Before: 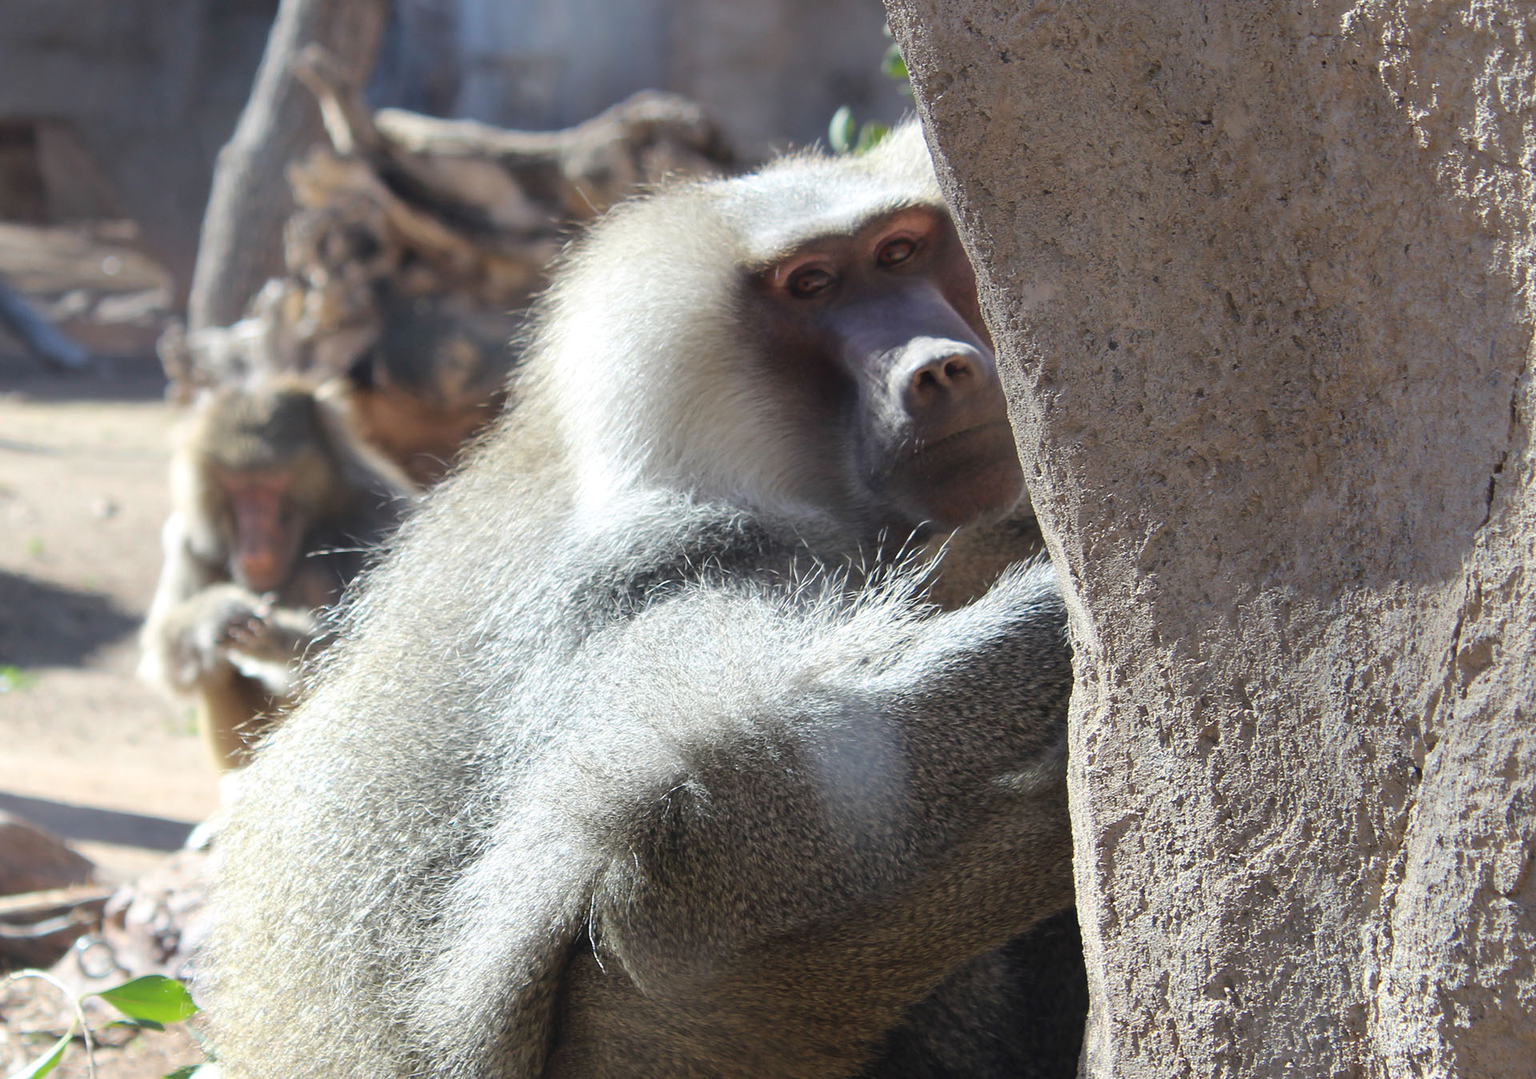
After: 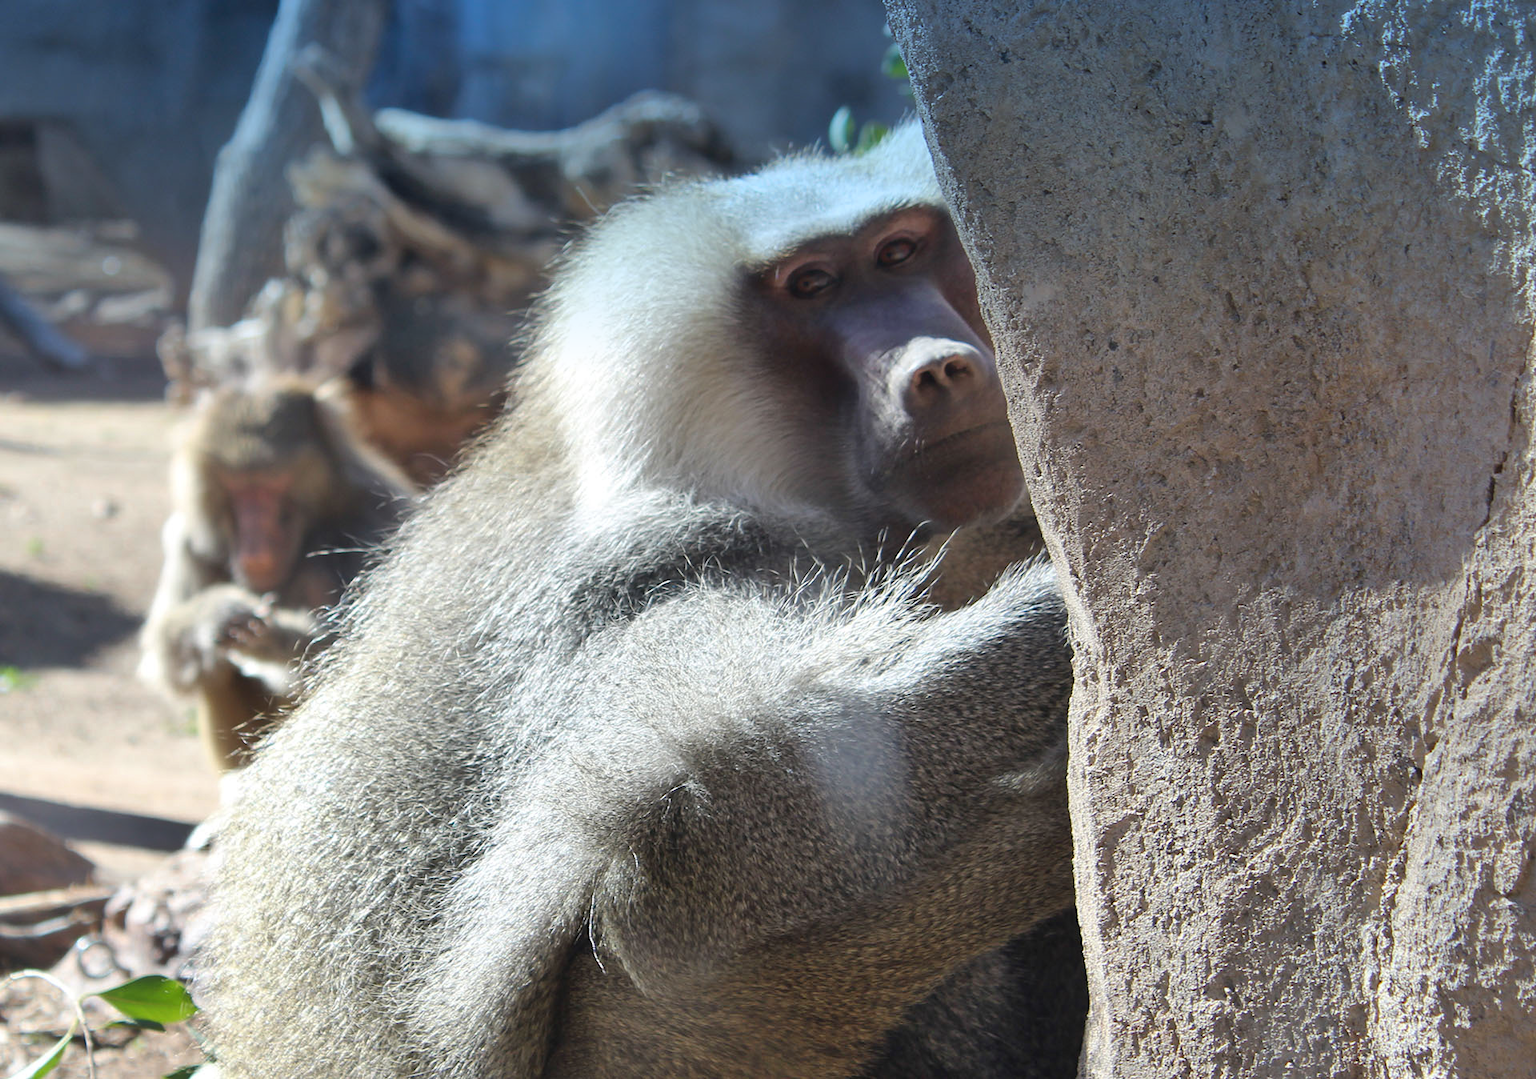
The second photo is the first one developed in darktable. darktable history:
shadows and highlights: highlights color adjustment 0%, low approximation 0.01, soften with gaussian
graduated density: density 2.02 EV, hardness 44%, rotation 0.374°, offset 8.21, hue 208.8°, saturation 97%
